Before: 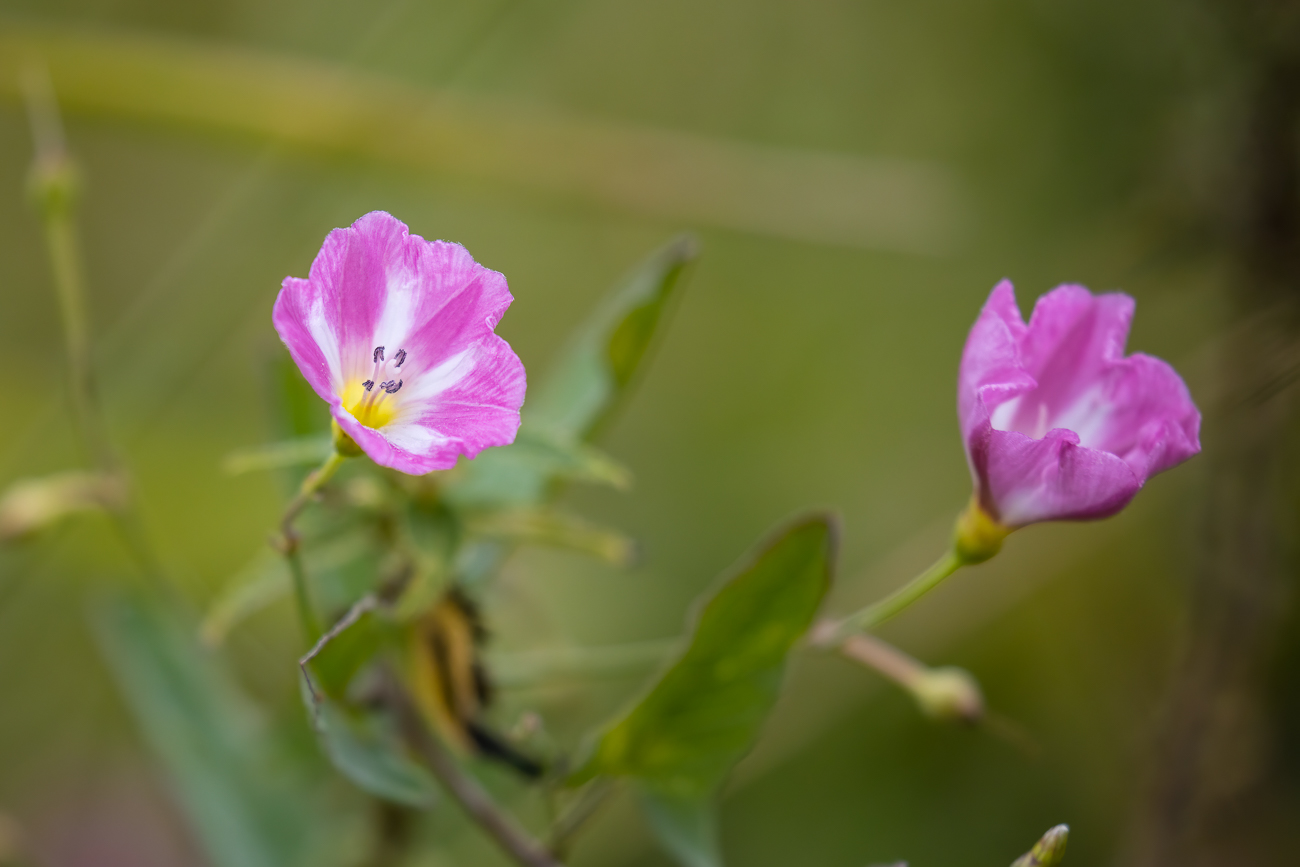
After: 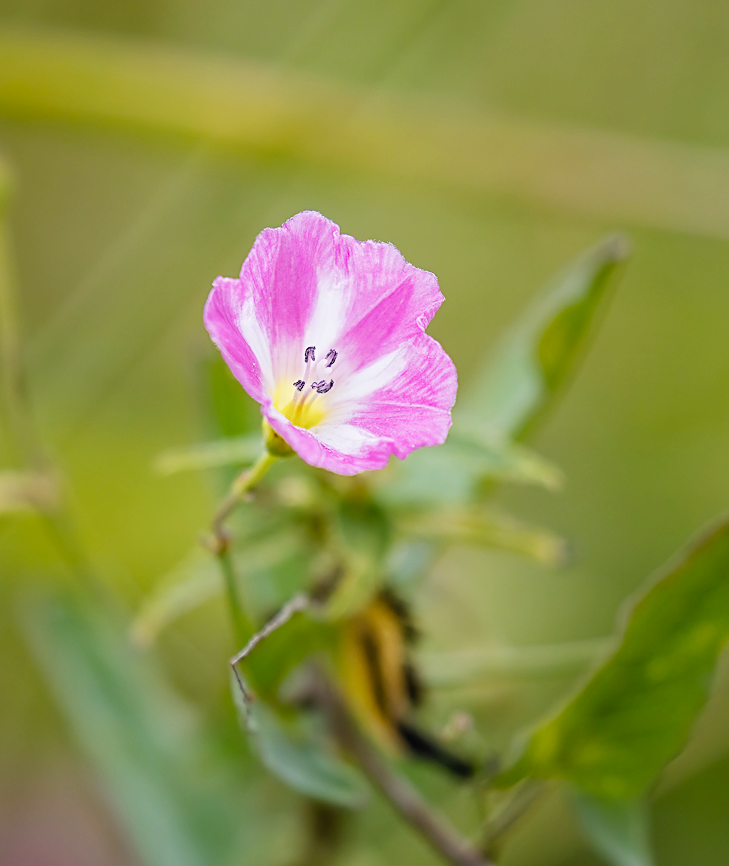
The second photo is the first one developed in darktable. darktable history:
crop: left 5.316%, right 38.567%
filmic rgb: black relative exposure -7.65 EV, white relative exposure 4.56 EV, hardness 3.61, preserve chrominance no, color science v5 (2021), contrast in shadows safe, contrast in highlights safe
levels: mode automatic, levels [0, 0.492, 0.984]
sharpen: on, module defaults
